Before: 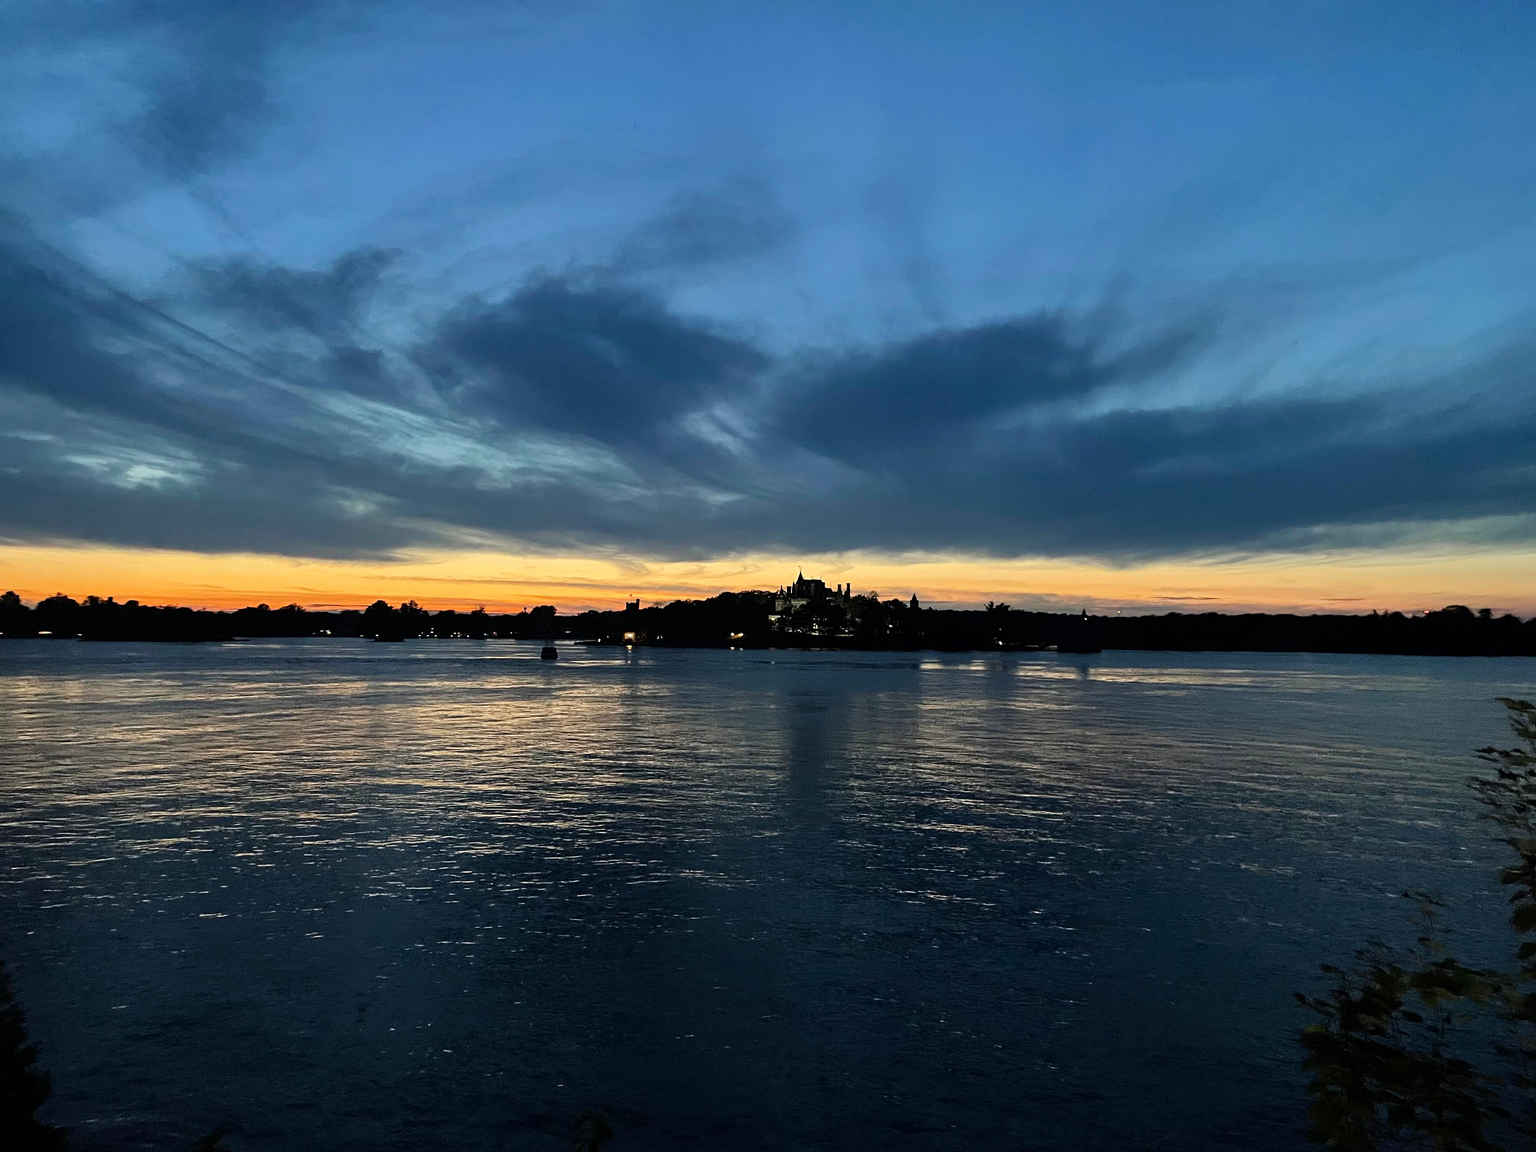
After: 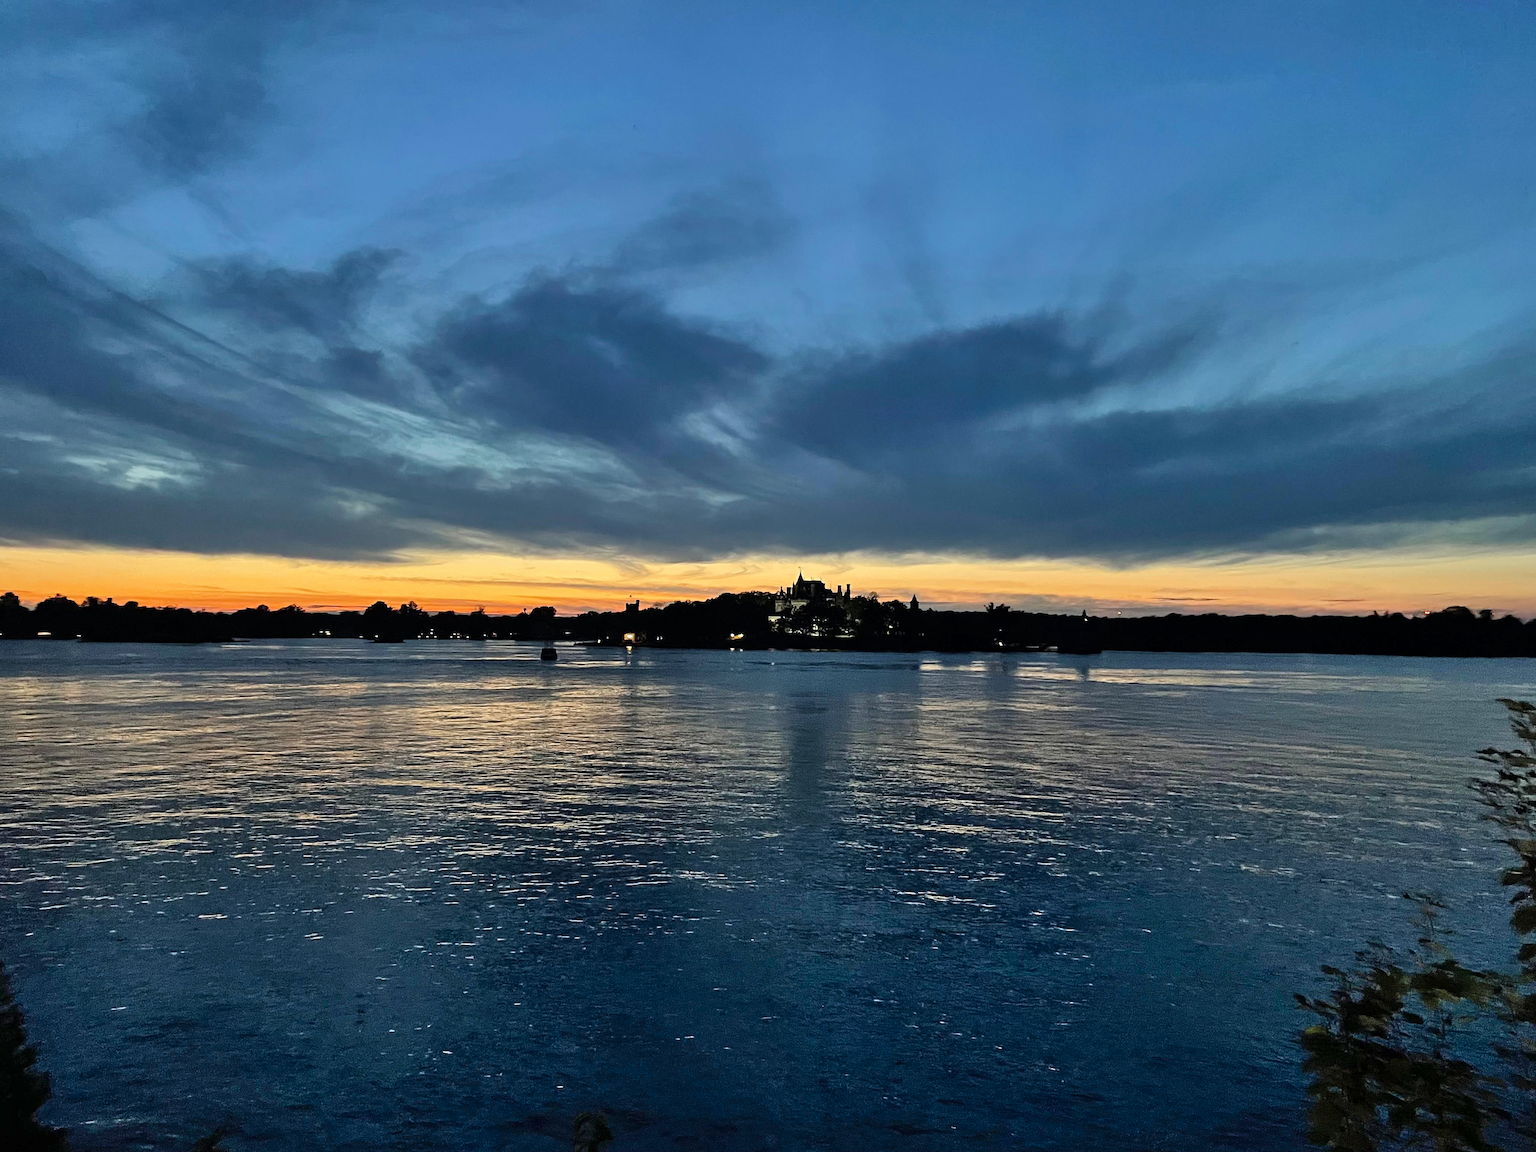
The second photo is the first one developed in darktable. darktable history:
crop and rotate: left 0.097%, bottom 0.011%
shadows and highlights: shadows 59.57, soften with gaussian
